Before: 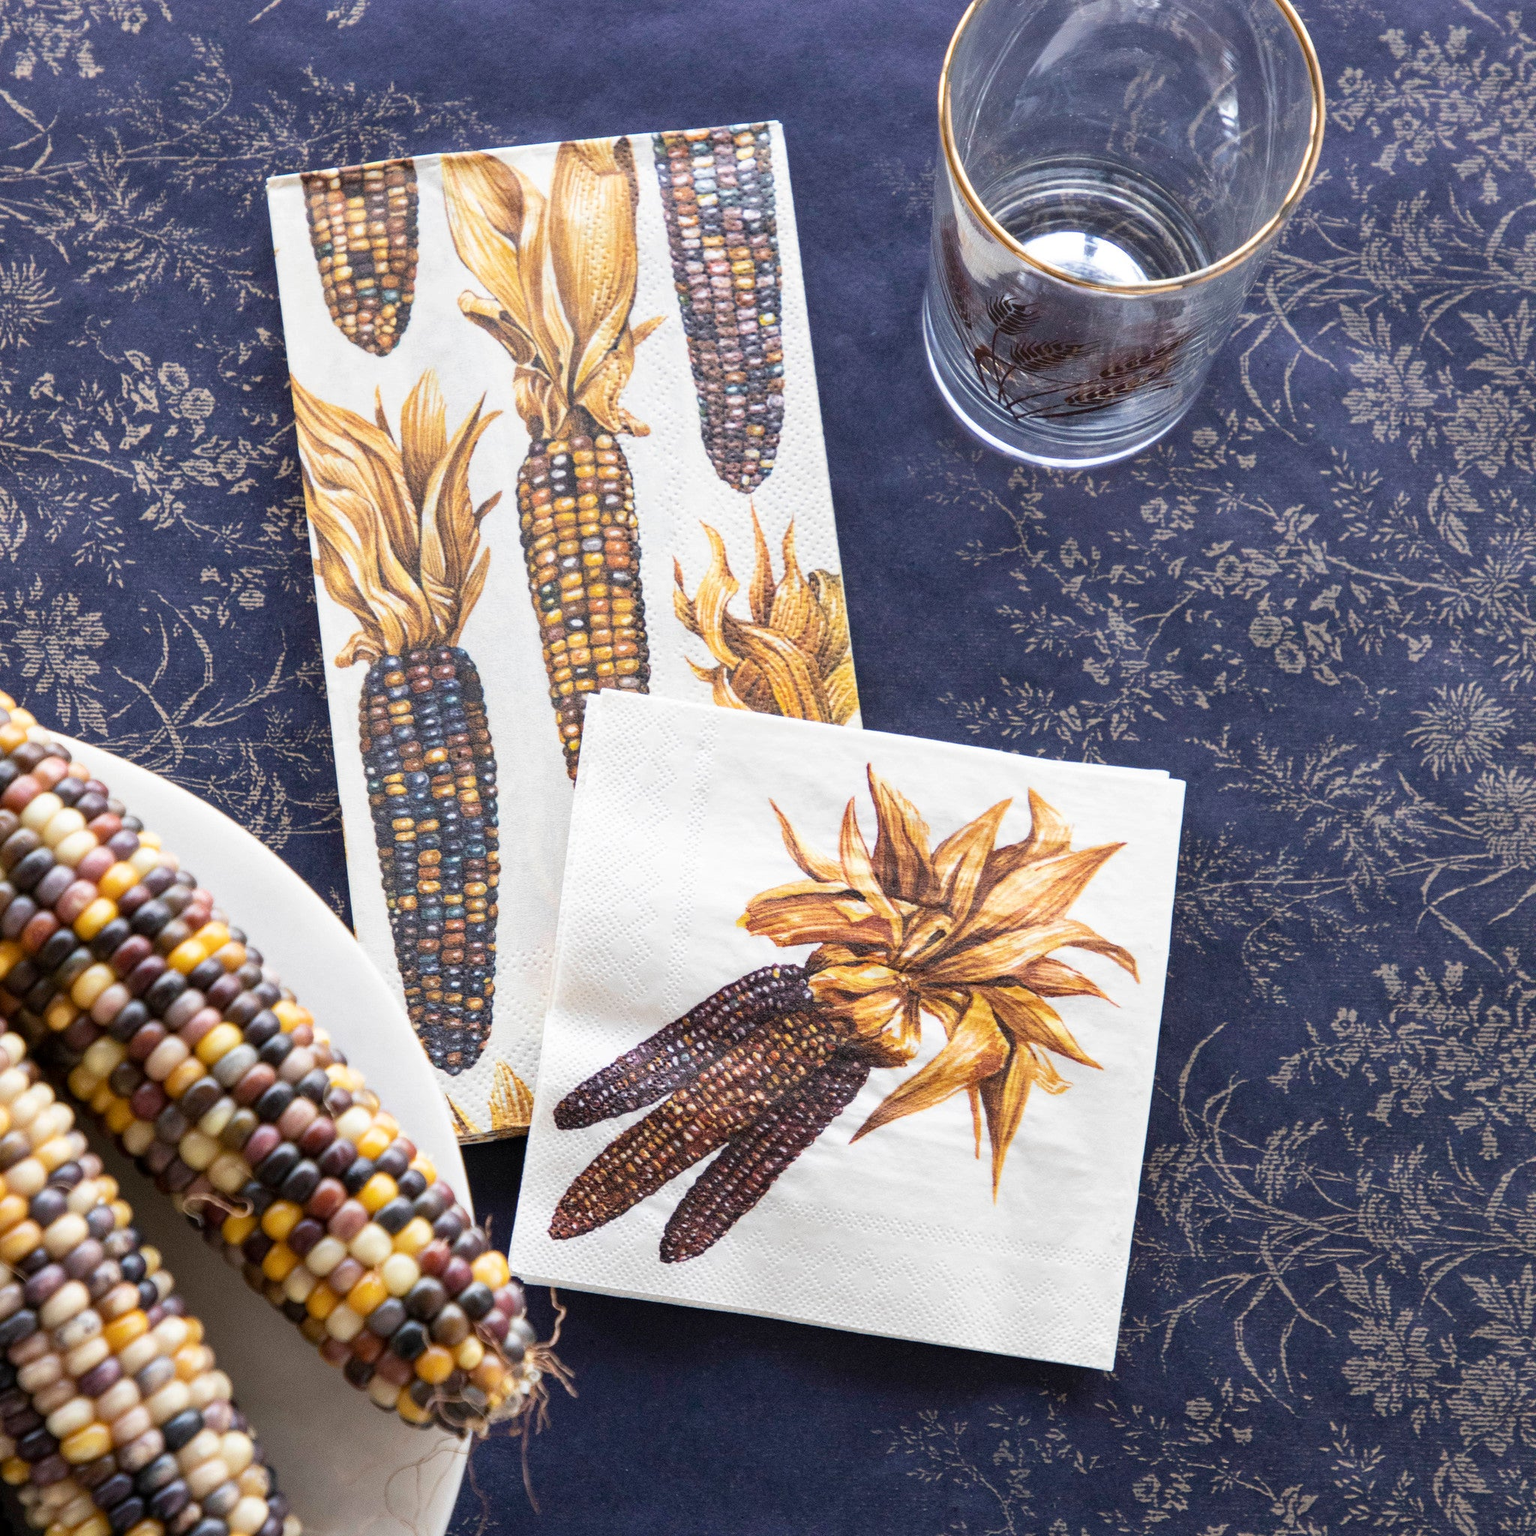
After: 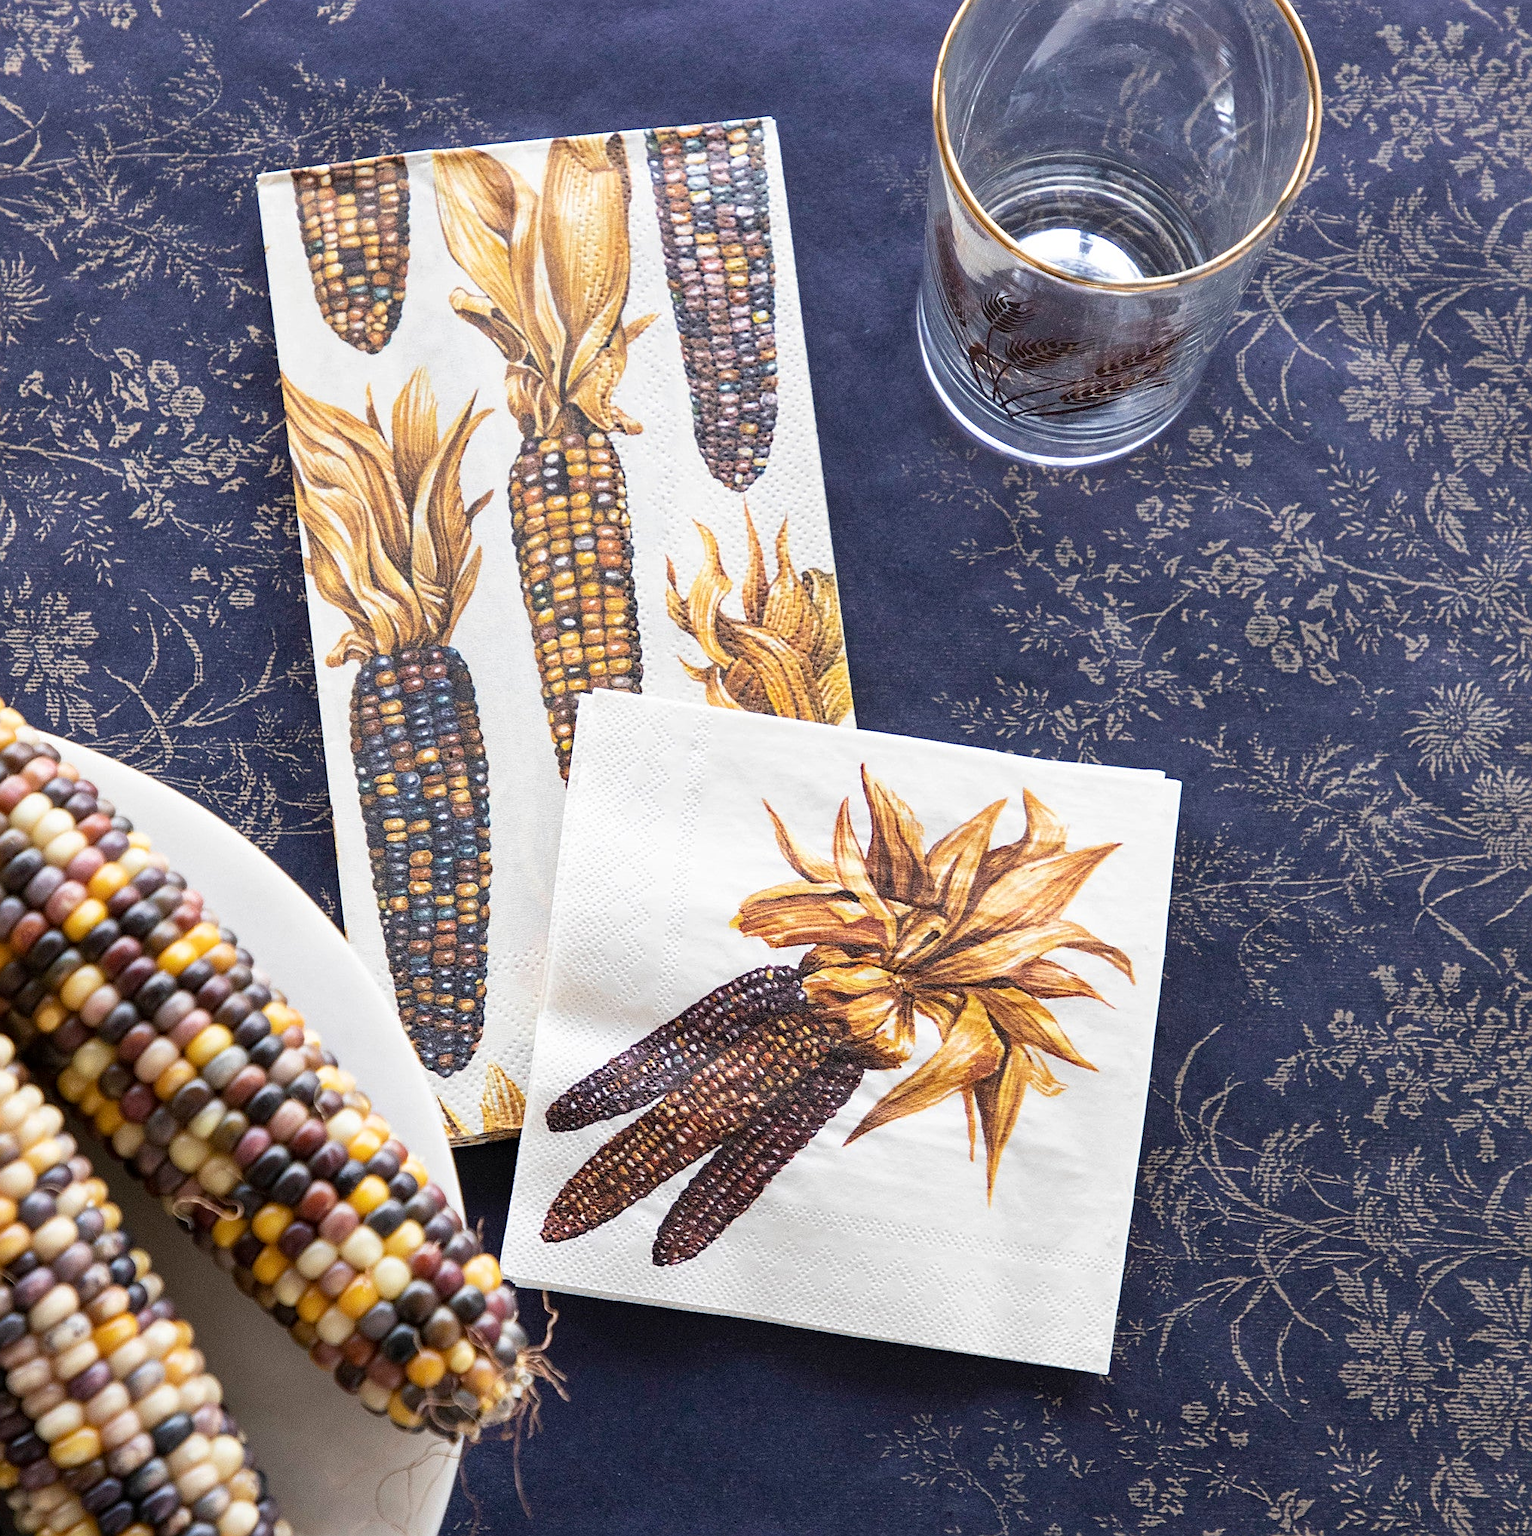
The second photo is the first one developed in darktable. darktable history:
sharpen: on, module defaults
crop and rotate: left 0.746%, top 0.293%, bottom 0.254%
